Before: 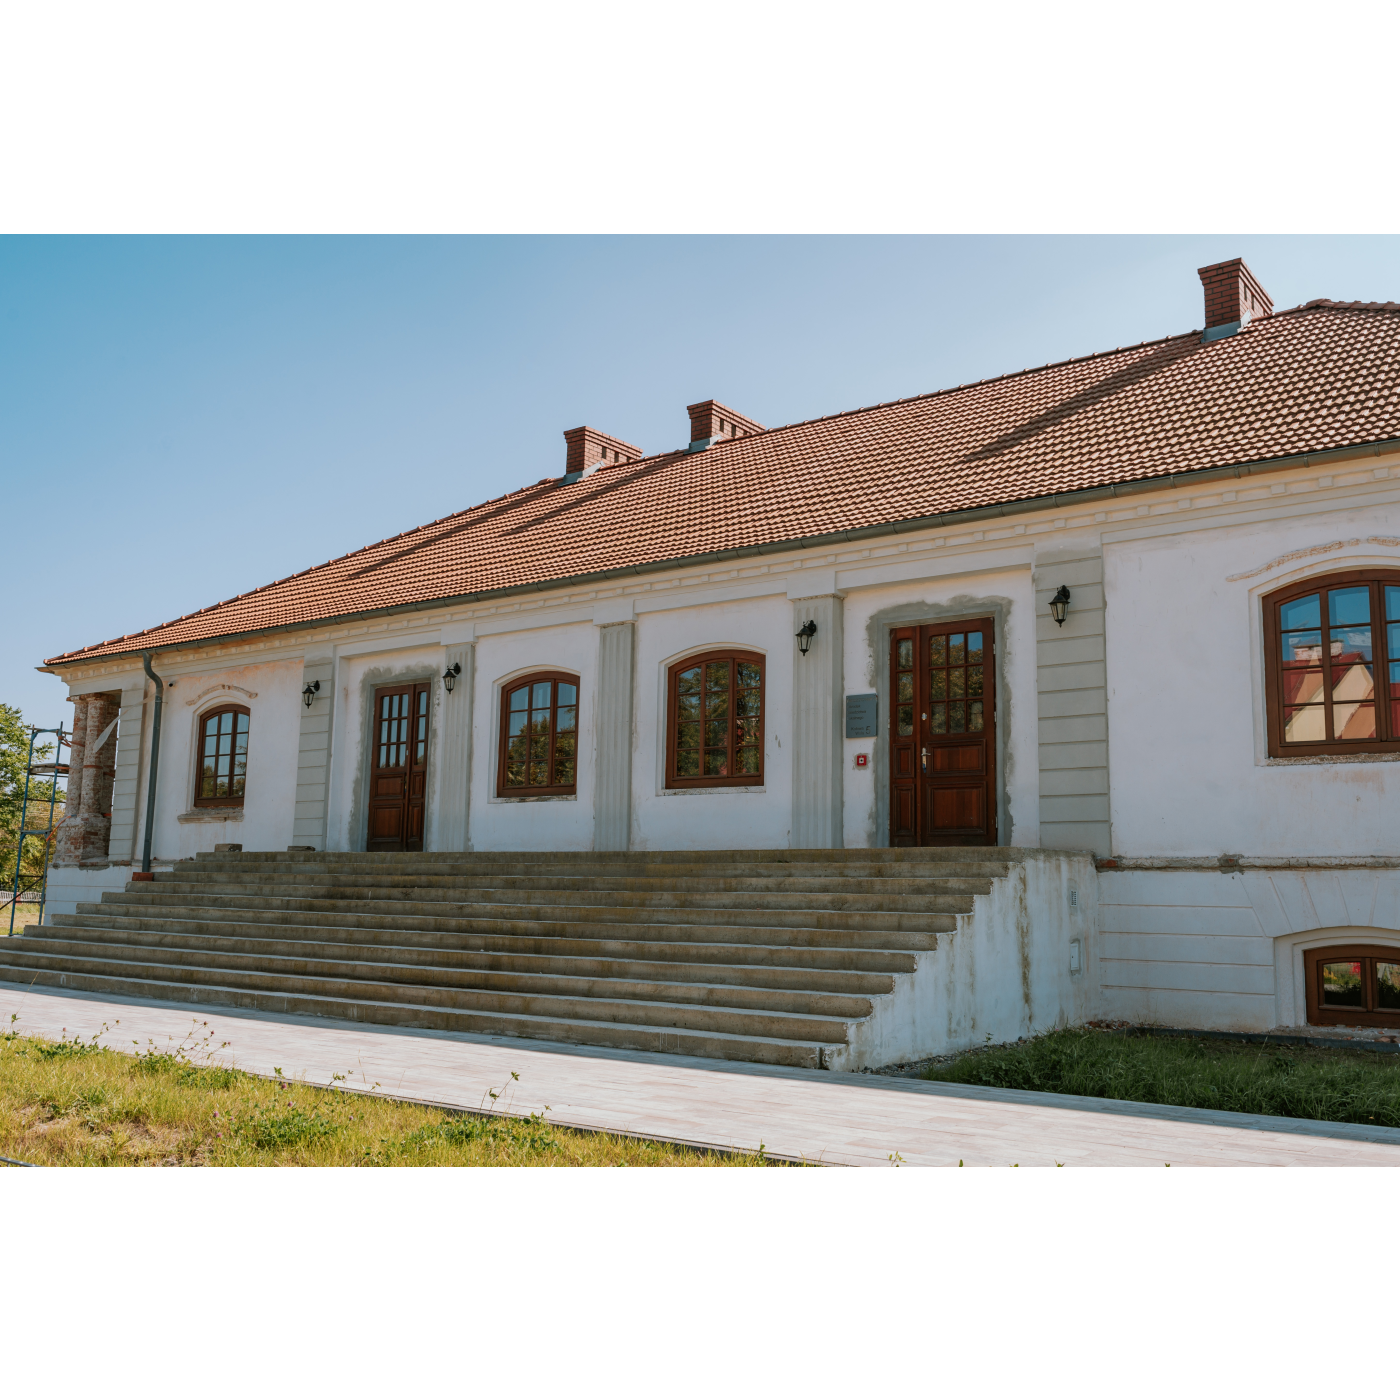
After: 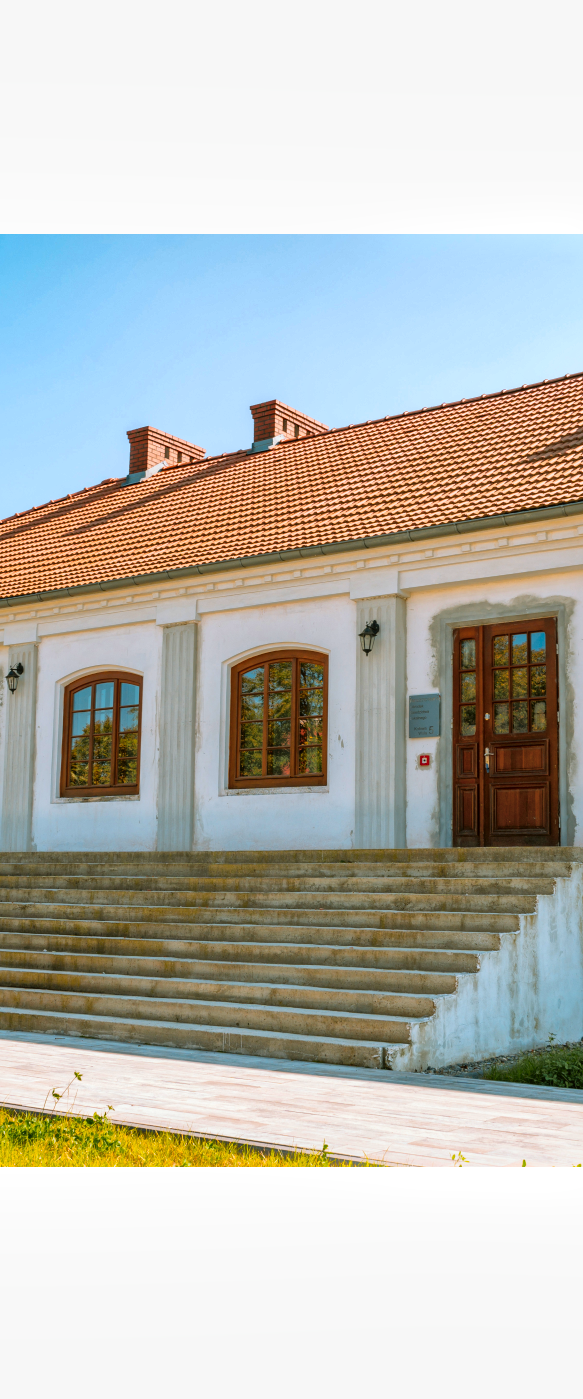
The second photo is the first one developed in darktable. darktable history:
crop: left 31.229%, right 27.105%
color balance rgb: perceptual saturation grading › global saturation 40%, global vibrance 15%
tone equalizer: on, module defaults
exposure: exposure 0.722 EV, compensate highlight preservation false
shadows and highlights: shadows 32, highlights -32, soften with gaussian
bloom: size 3%, threshold 100%, strength 0%
global tonemap: drago (1, 100), detail 1
